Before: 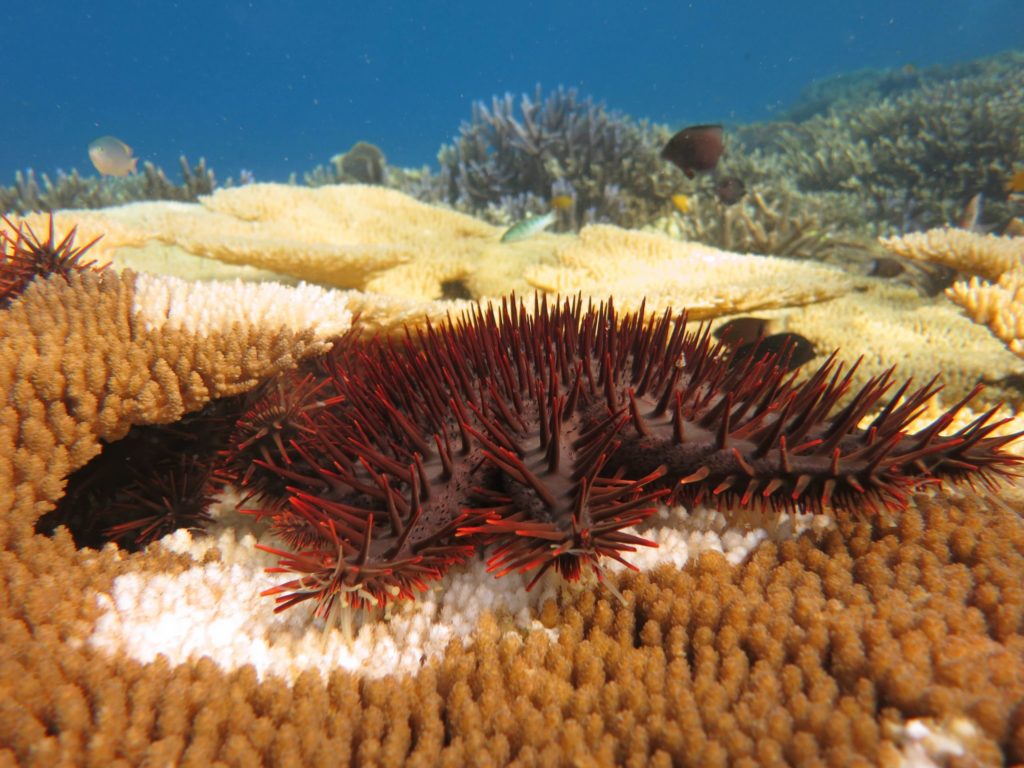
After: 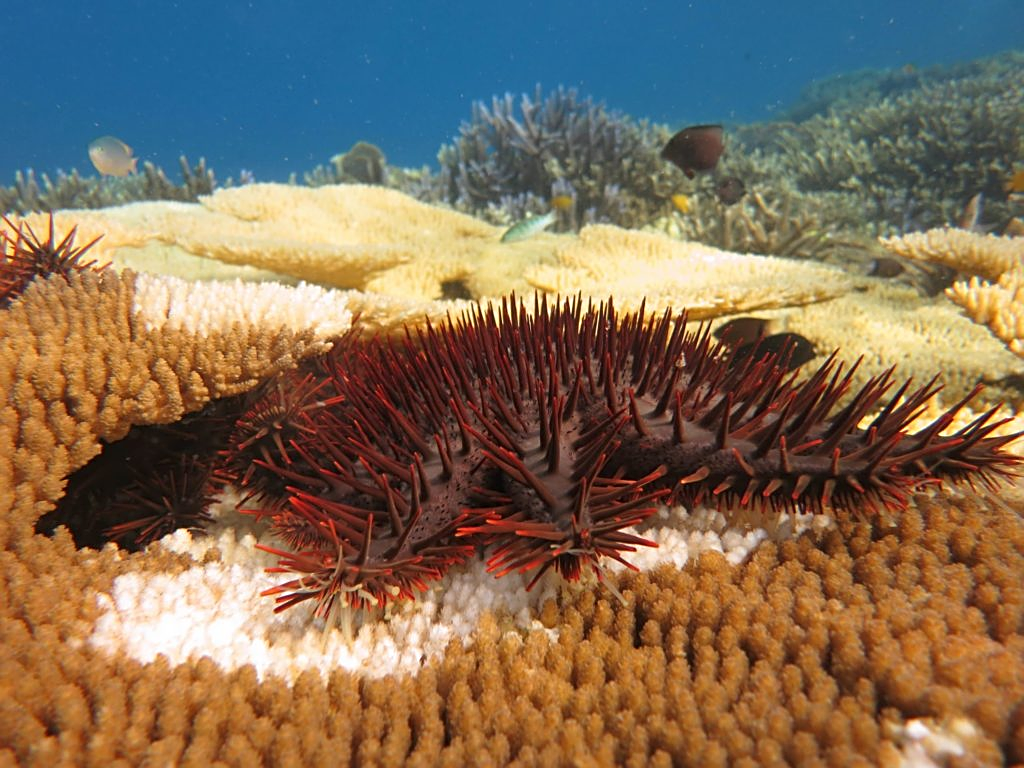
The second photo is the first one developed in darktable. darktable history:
sharpen: on, module defaults
shadows and highlights: radius 264.75, soften with gaussian
